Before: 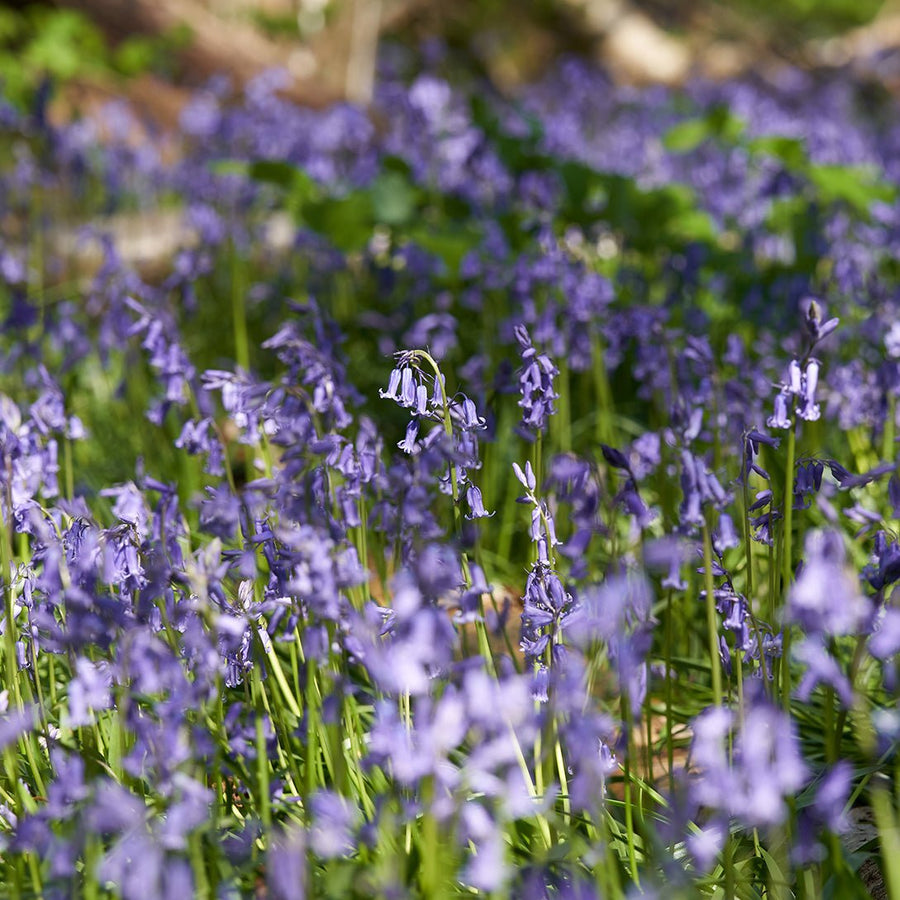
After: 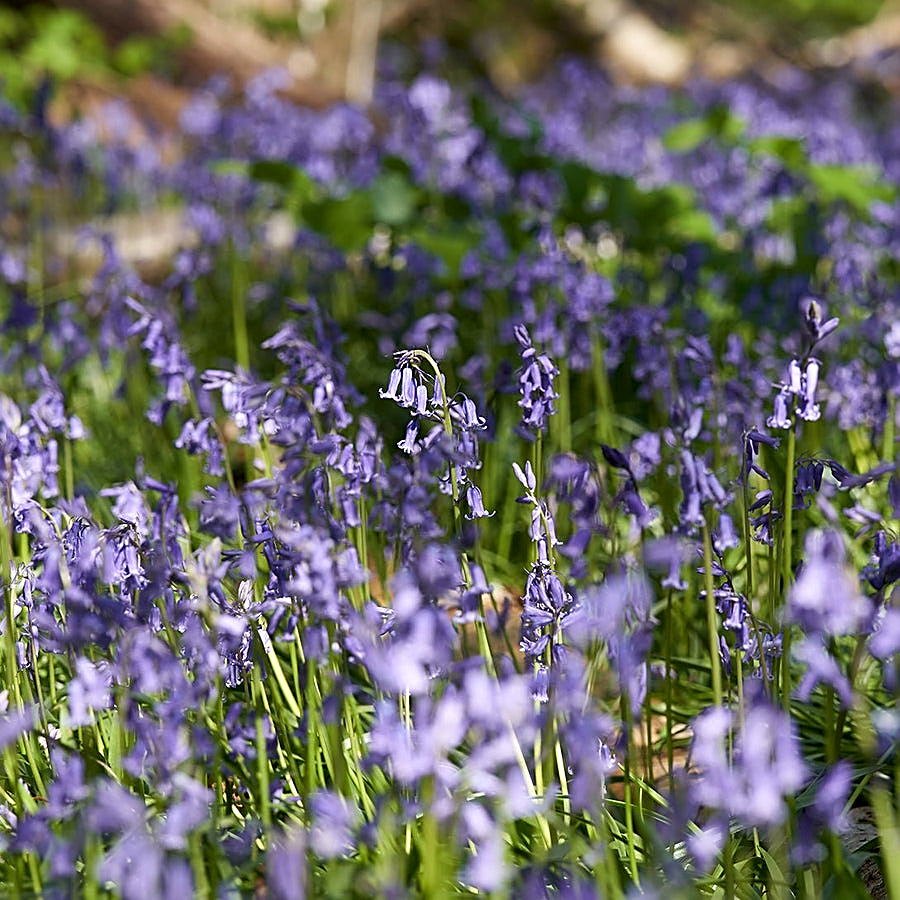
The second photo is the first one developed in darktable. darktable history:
local contrast: mode bilateral grid, contrast 20, coarseness 50, detail 120%, midtone range 0.2
white balance: red 1, blue 1
sharpen: amount 0.75
